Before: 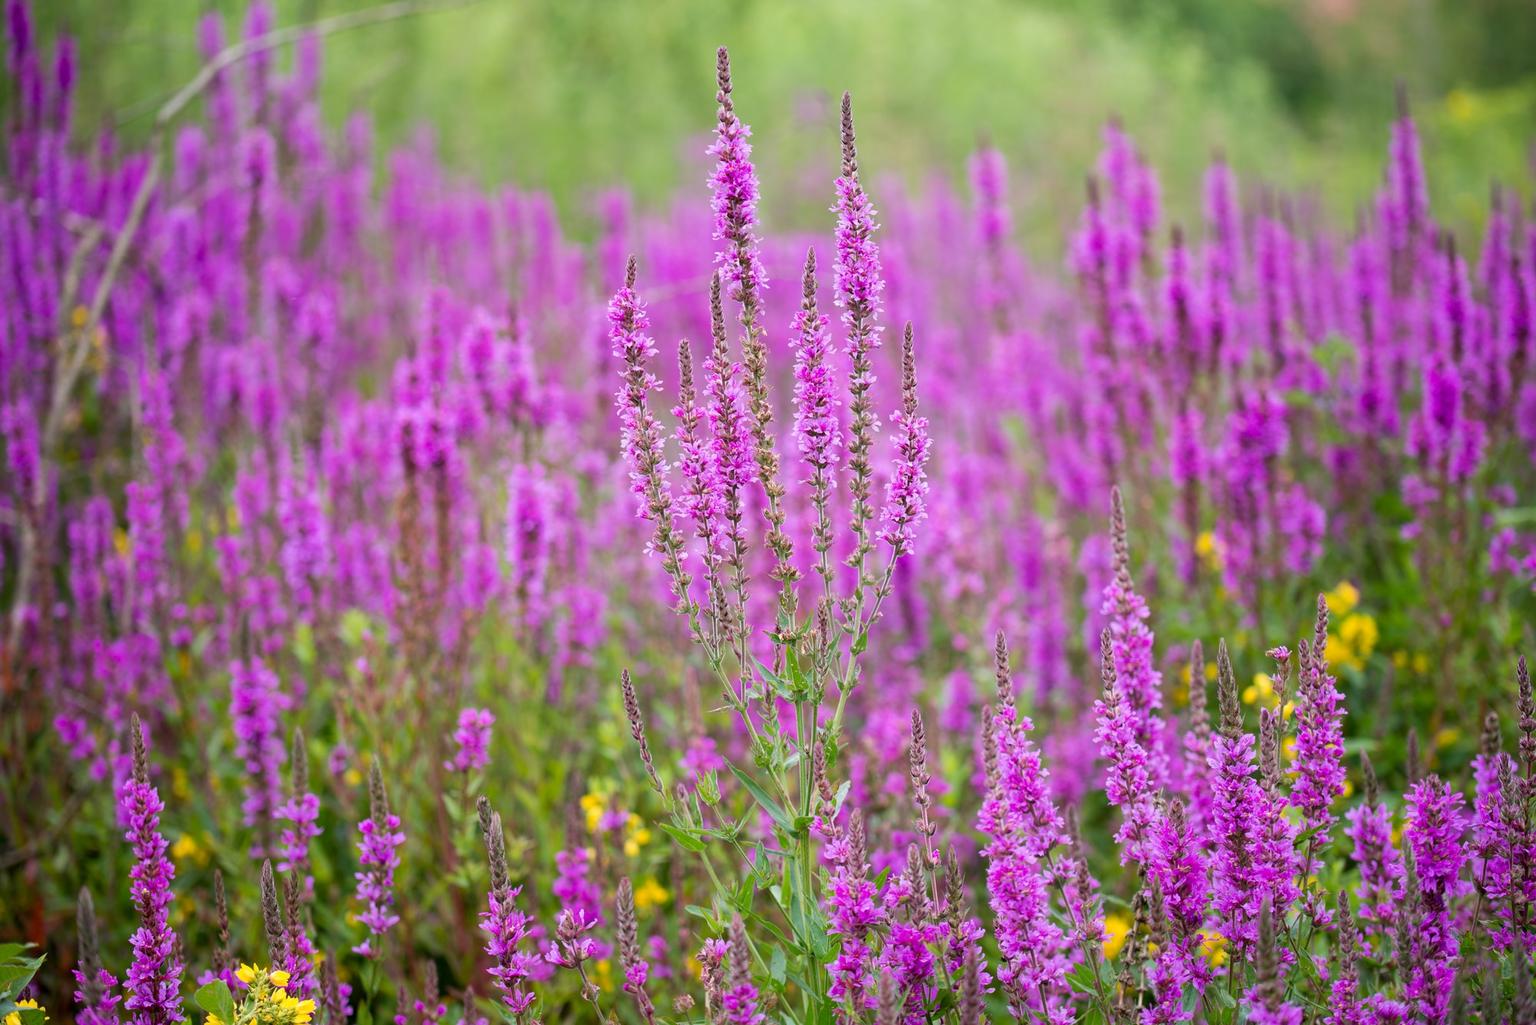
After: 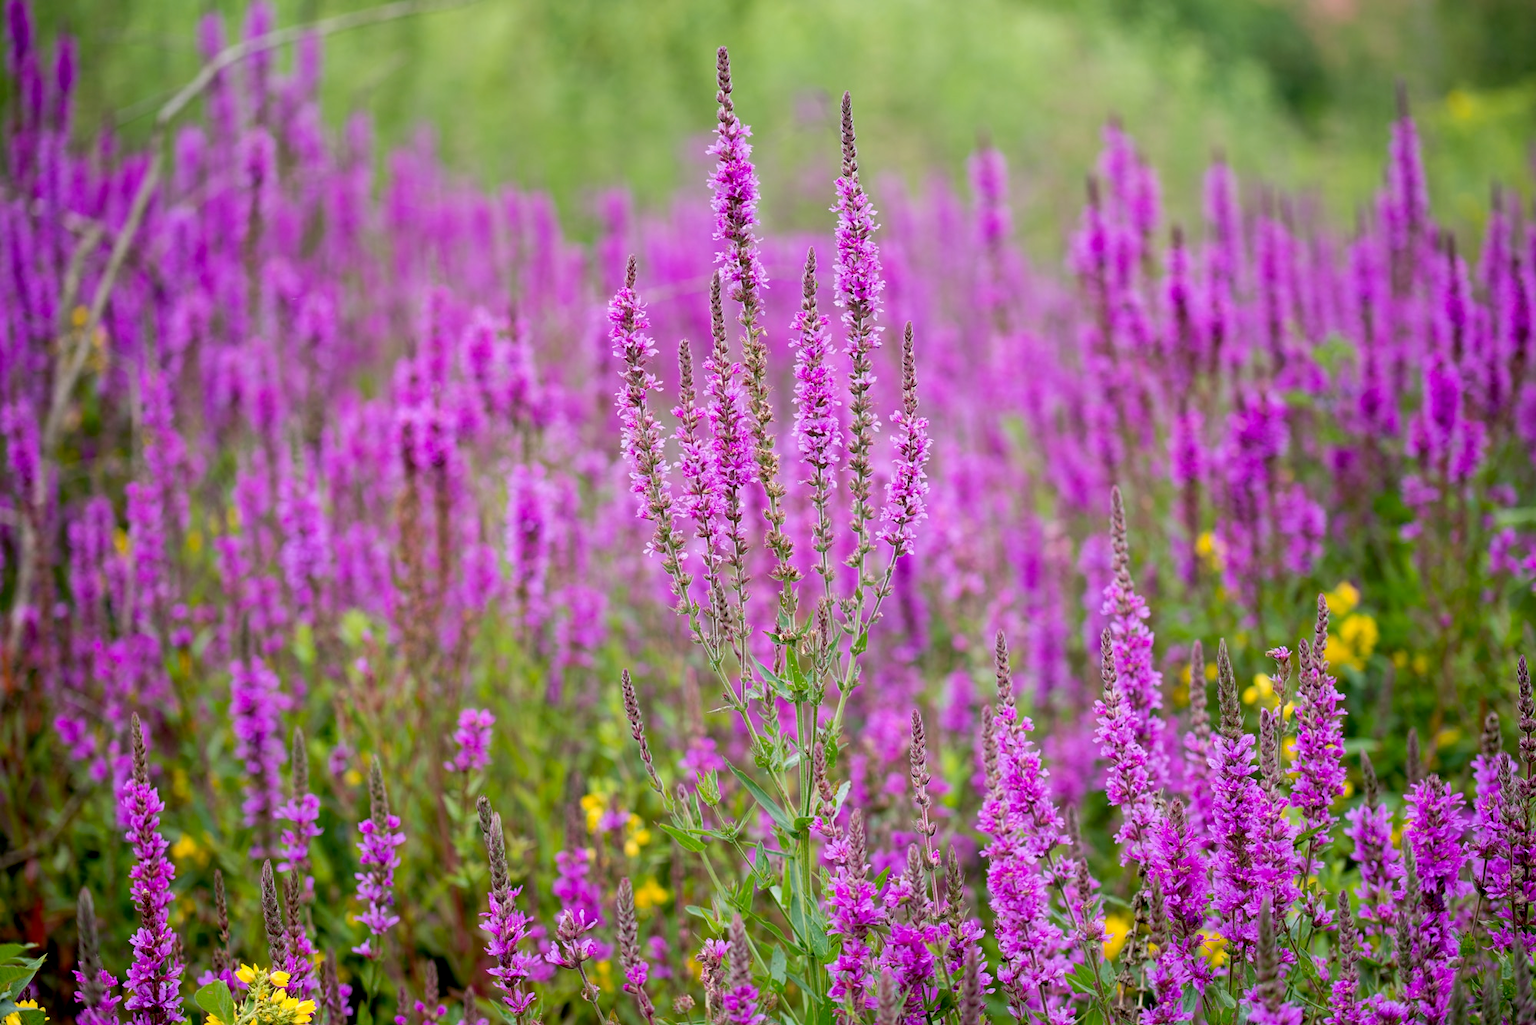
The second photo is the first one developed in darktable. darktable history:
exposure: black level correction 0.011, compensate highlight preservation false
shadows and highlights: radius 262.88, soften with gaussian
